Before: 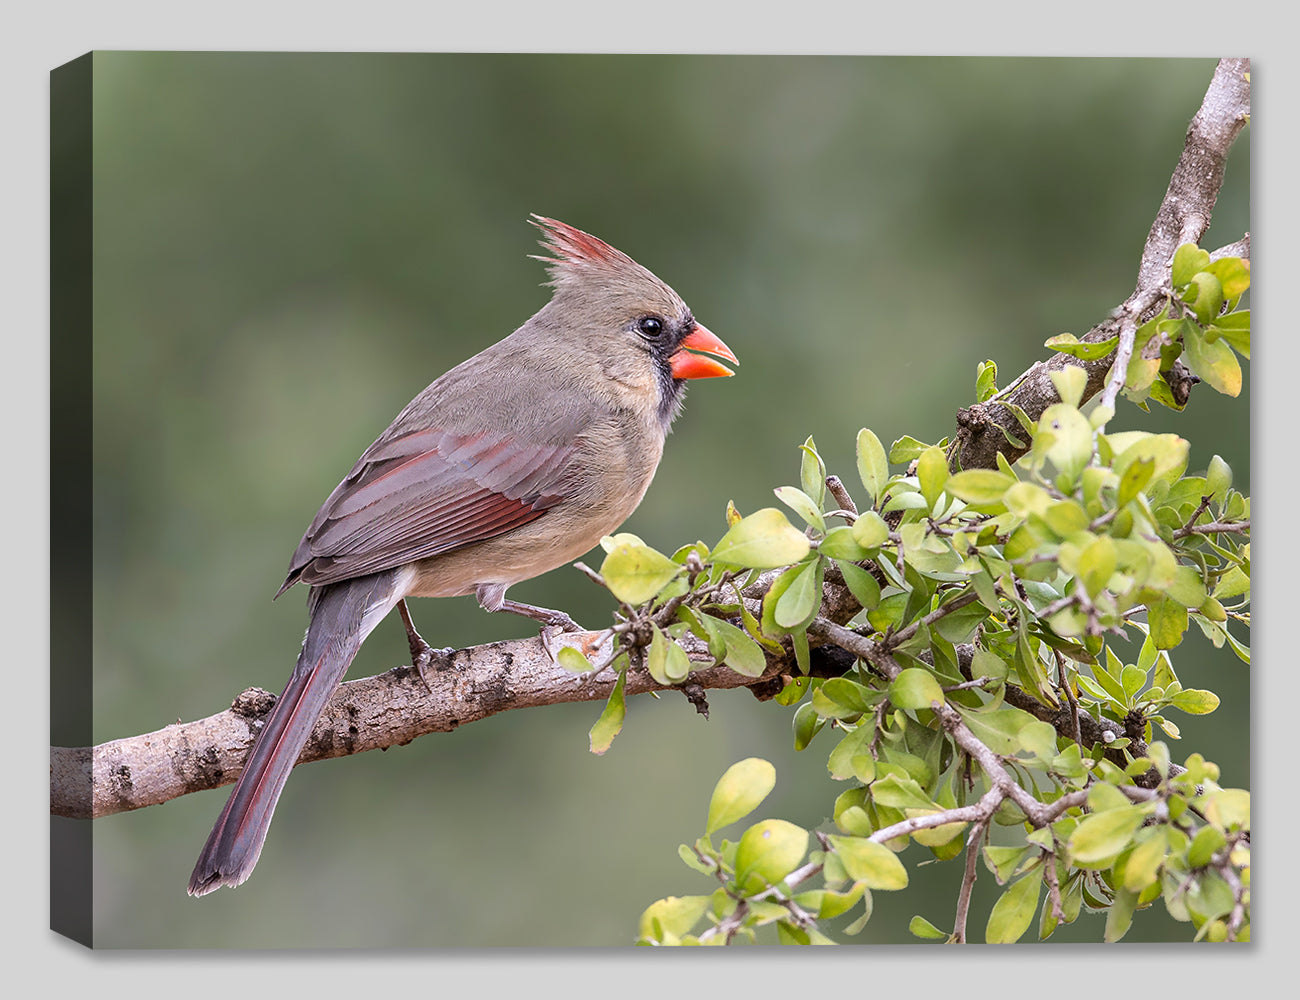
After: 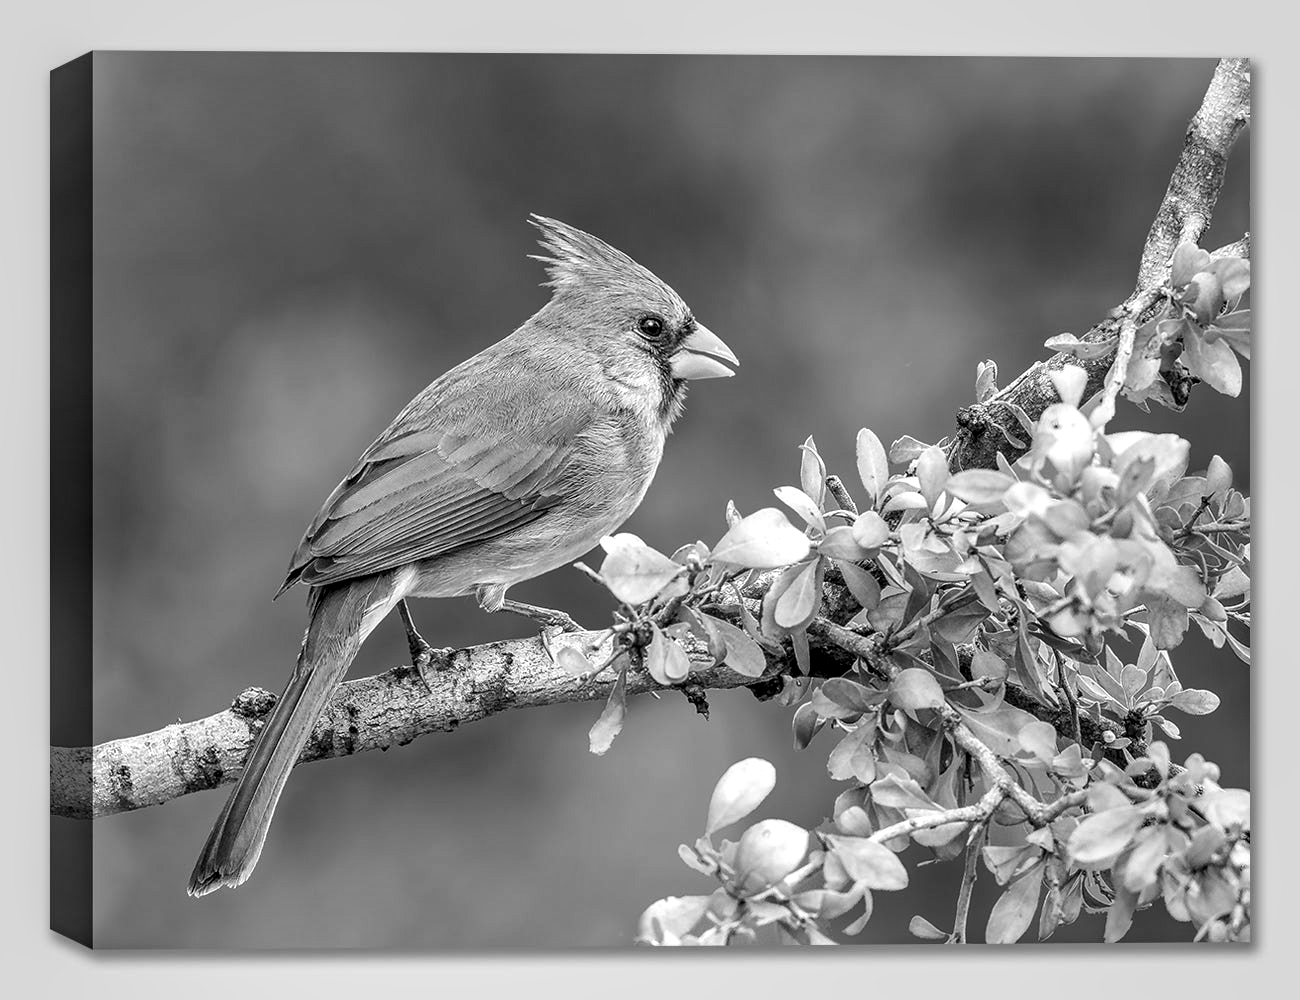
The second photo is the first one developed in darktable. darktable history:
local contrast: highlights 59%, detail 145%
color calibration: output gray [0.714, 0.278, 0, 0], illuminant same as pipeline (D50), adaptation none (bypass)
haze removal: compatibility mode true, adaptive false
